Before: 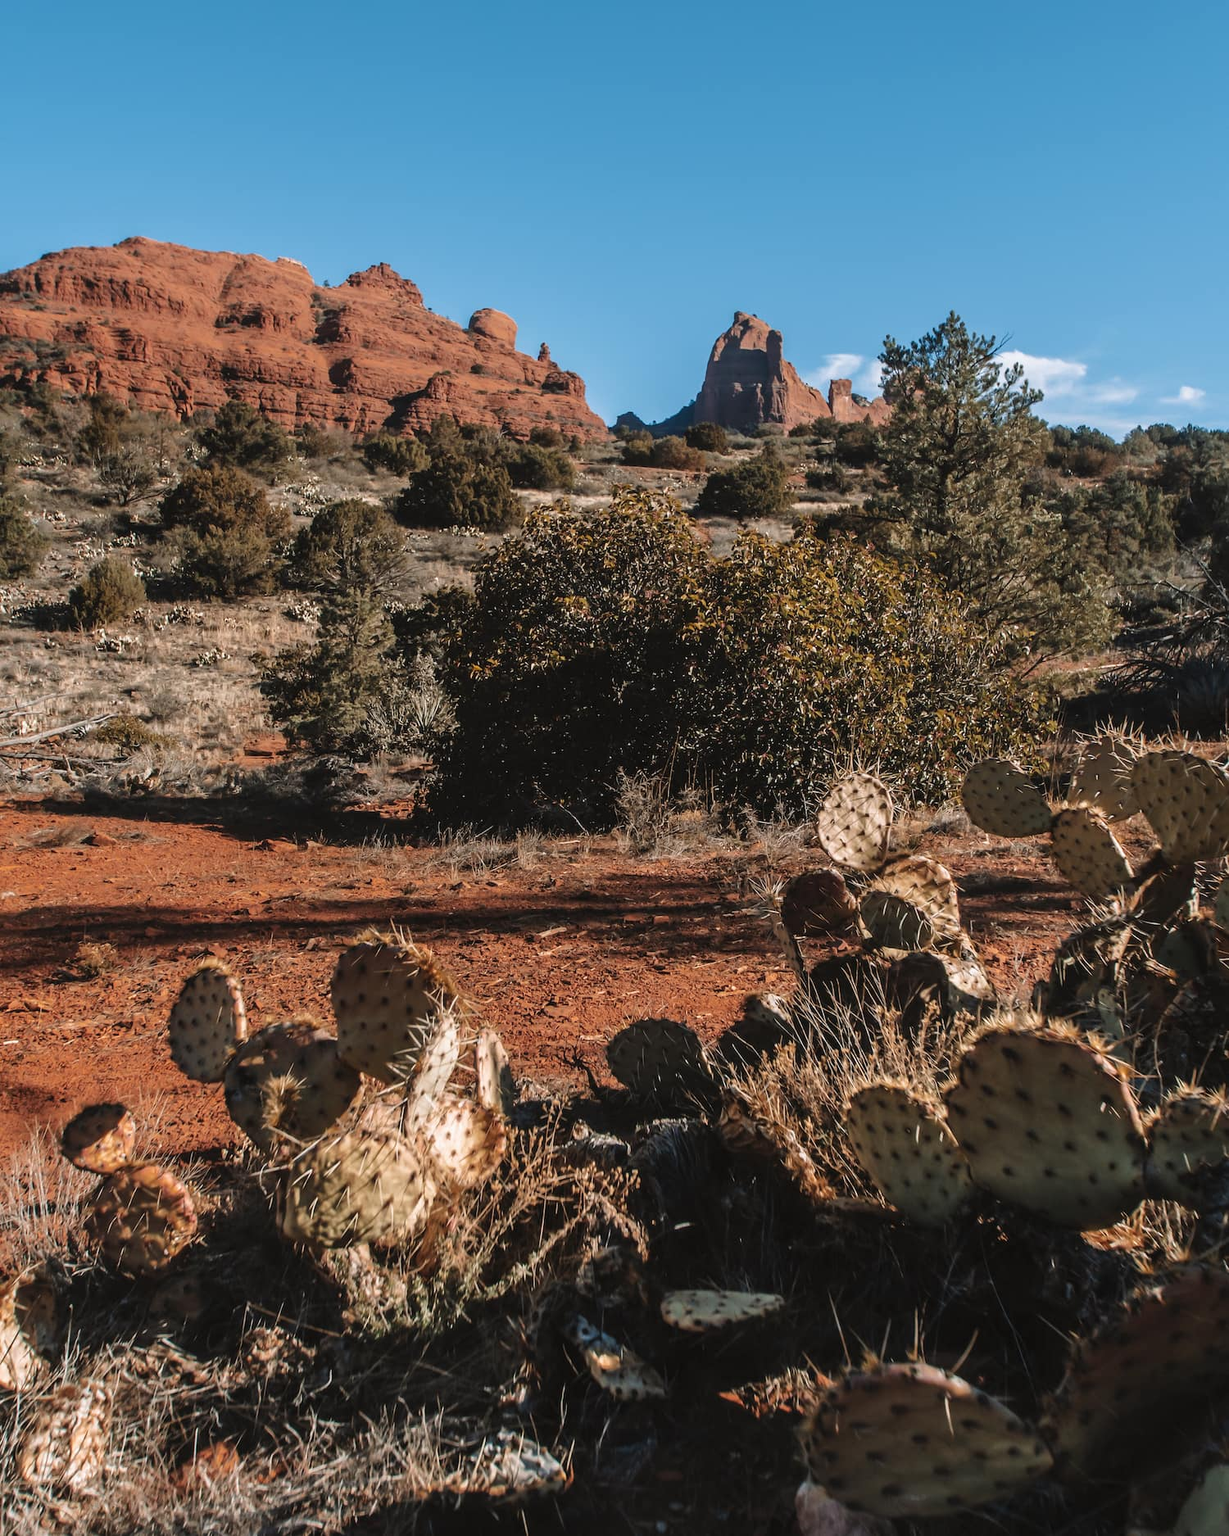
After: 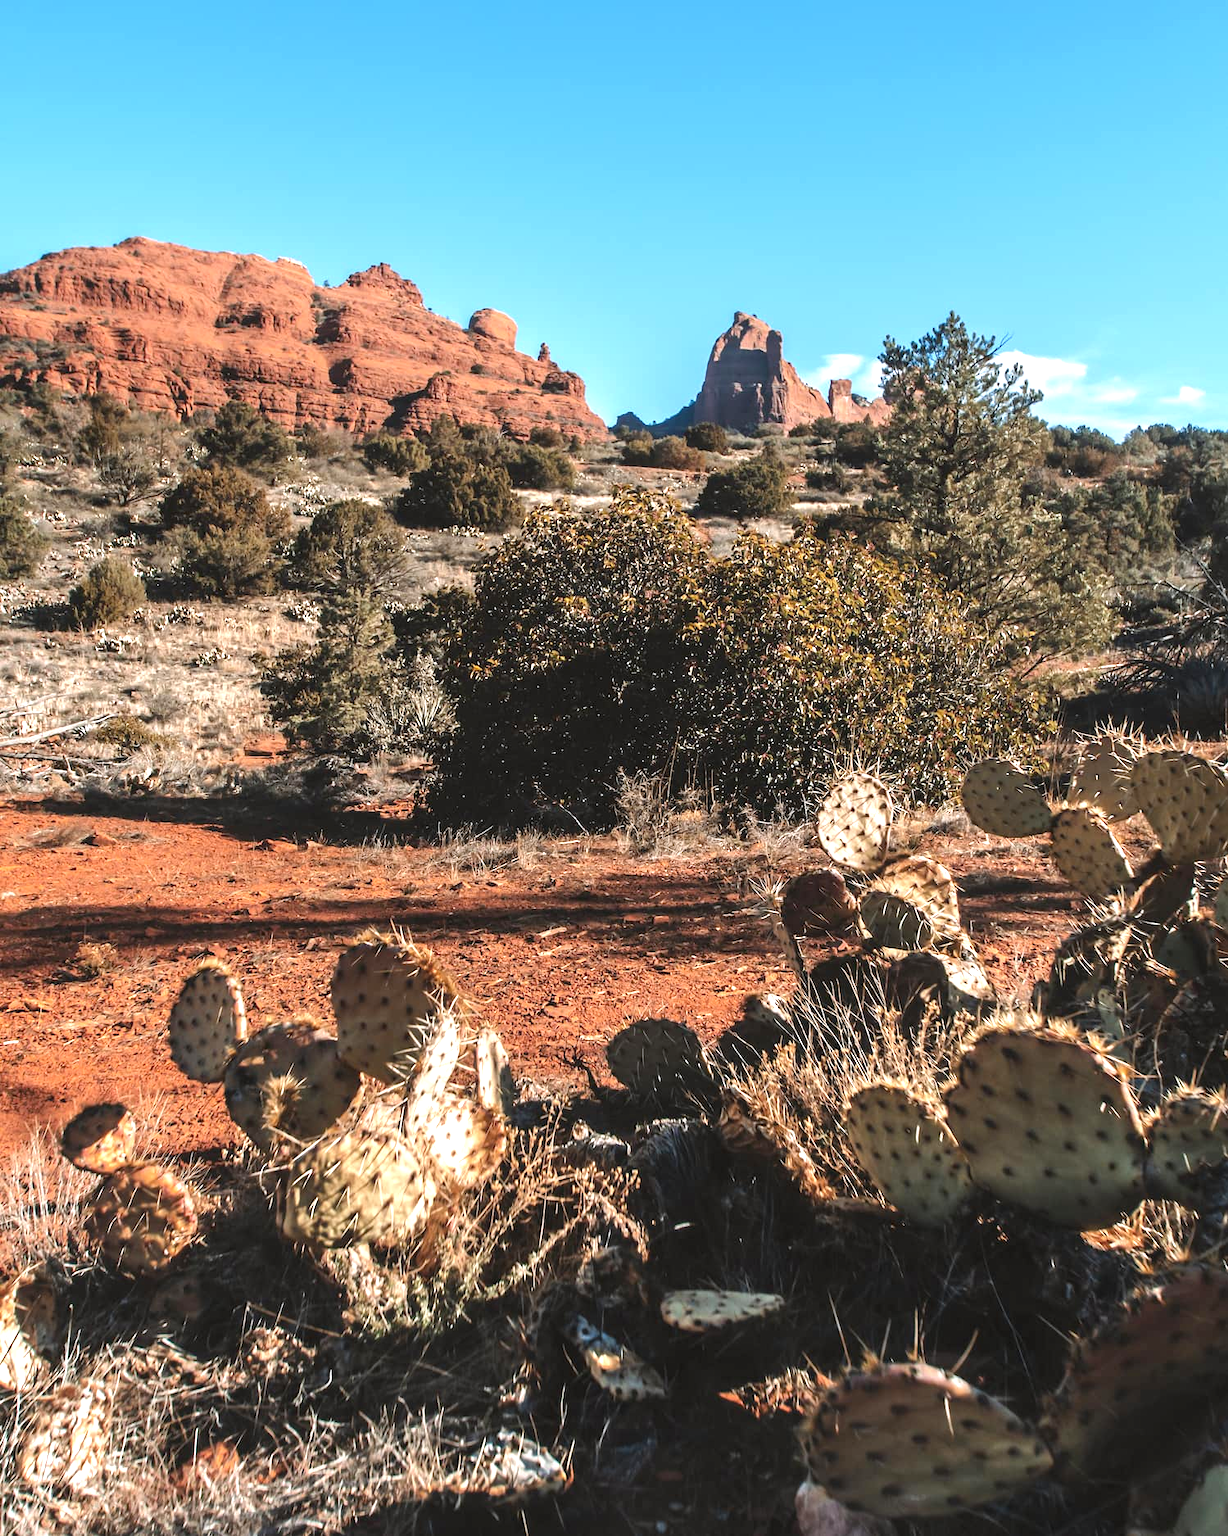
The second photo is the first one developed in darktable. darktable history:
exposure: exposure 1 EV, compensate highlight preservation false
white balance: red 0.988, blue 1.017
